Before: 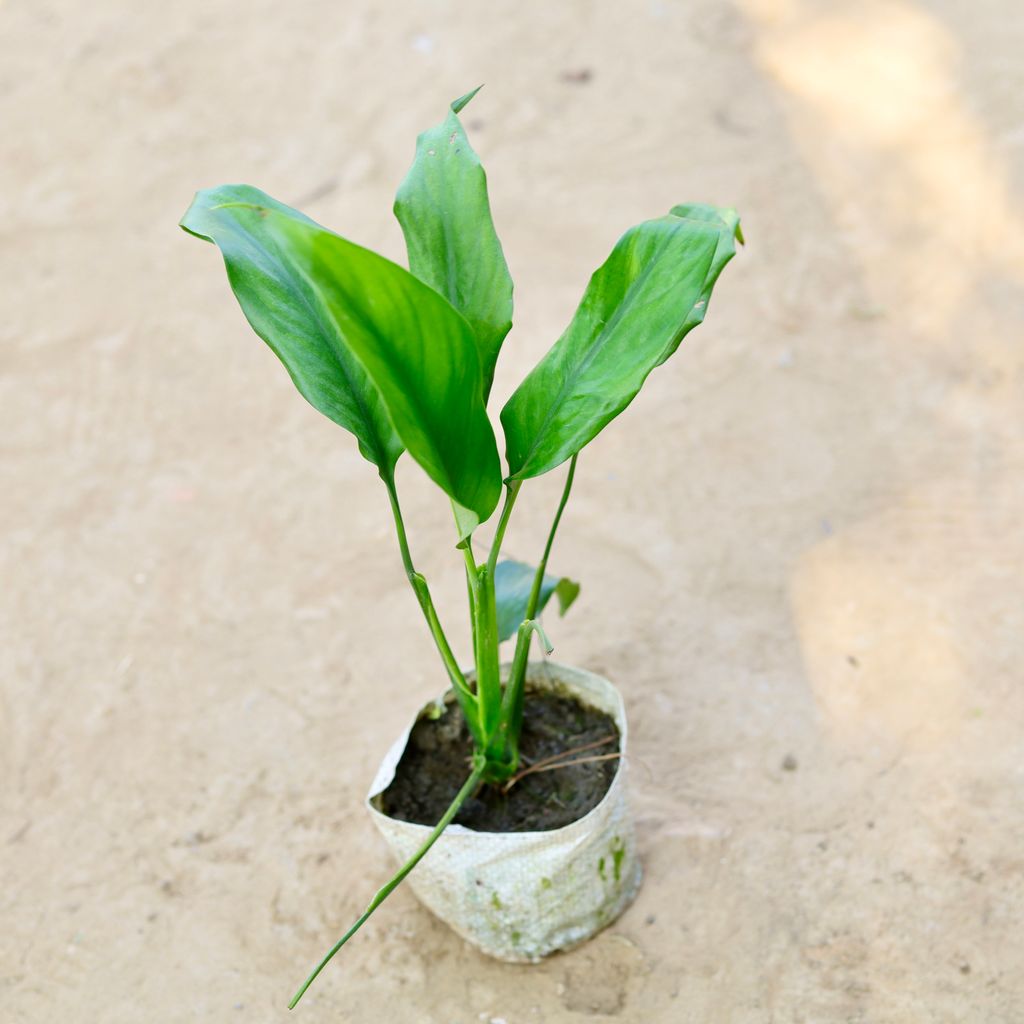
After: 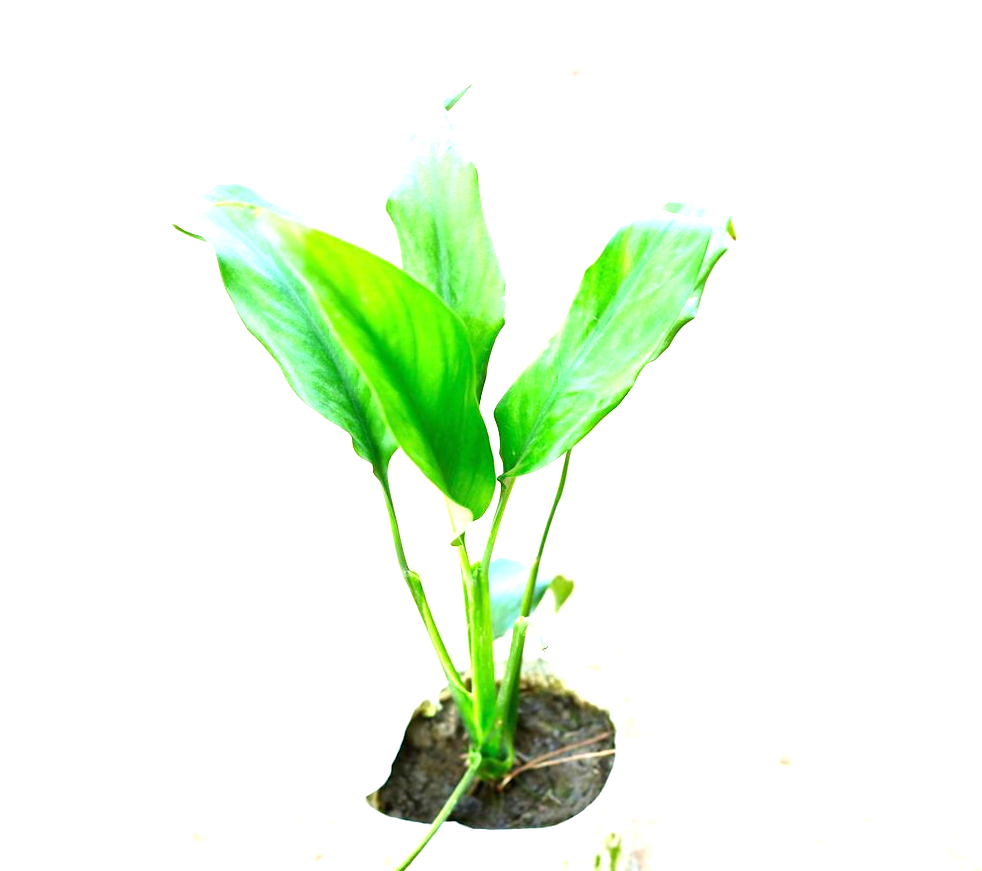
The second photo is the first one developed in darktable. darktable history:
crop and rotate: angle 0.349°, left 0.319%, right 3.149%, bottom 14.339%
exposure: black level correction 0, exposure 1.524 EV, compensate highlight preservation false
